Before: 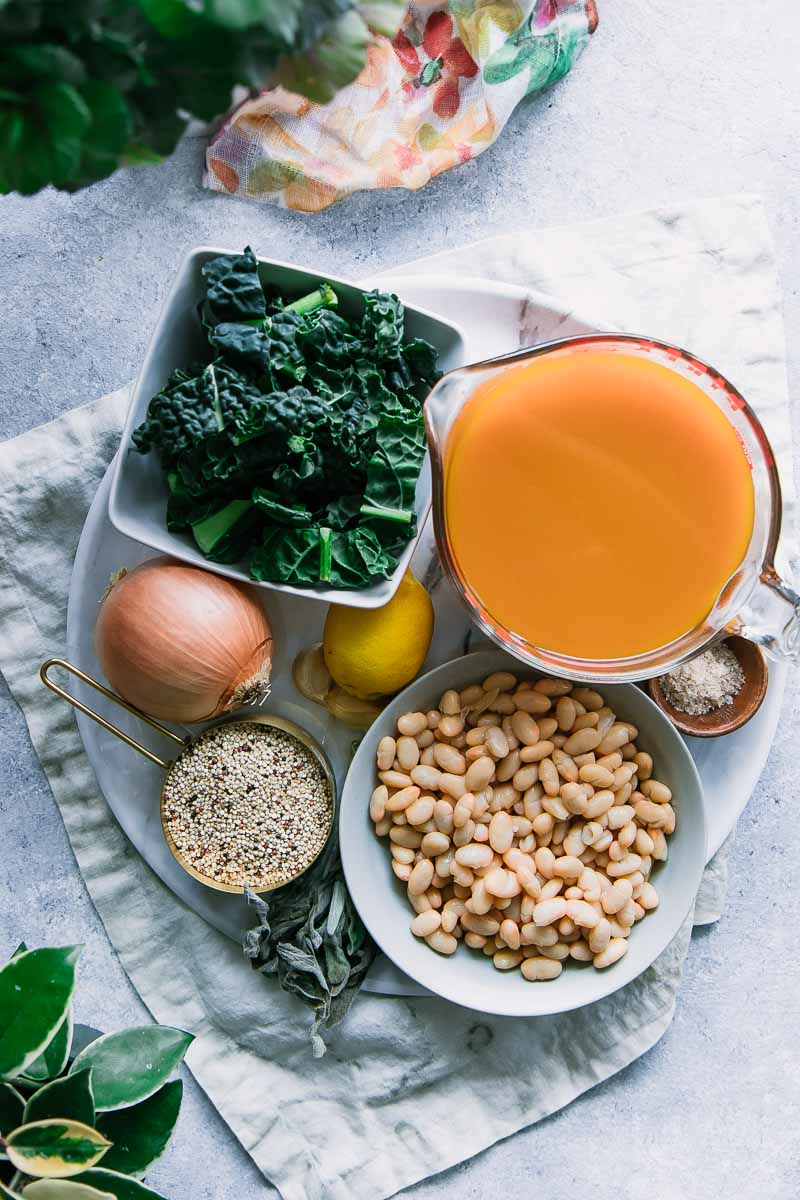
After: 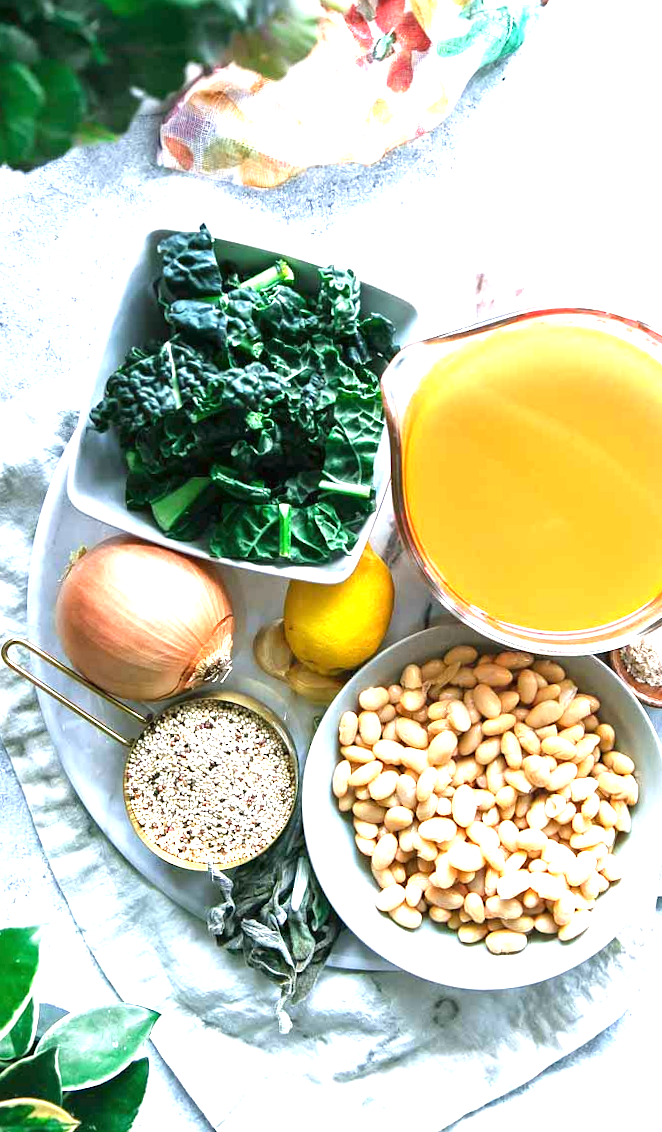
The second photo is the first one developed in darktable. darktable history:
exposure: black level correction 0, exposure 1.582 EV, compensate exposure bias true, compensate highlight preservation false
crop and rotate: angle 0.763°, left 4.212%, top 1.192%, right 11.272%, bottom 2.554%
